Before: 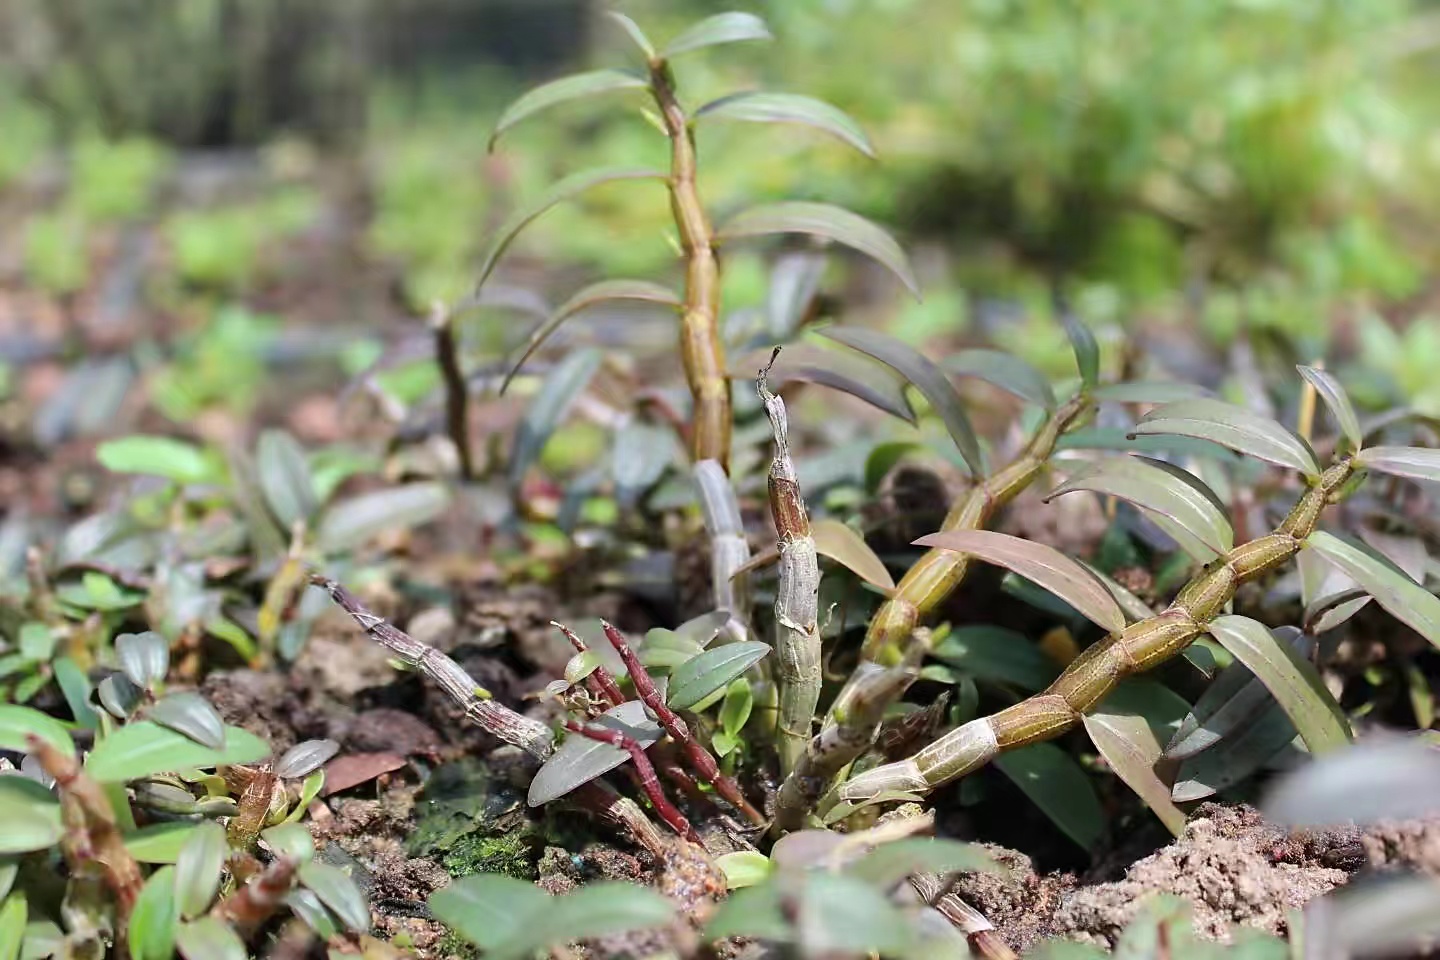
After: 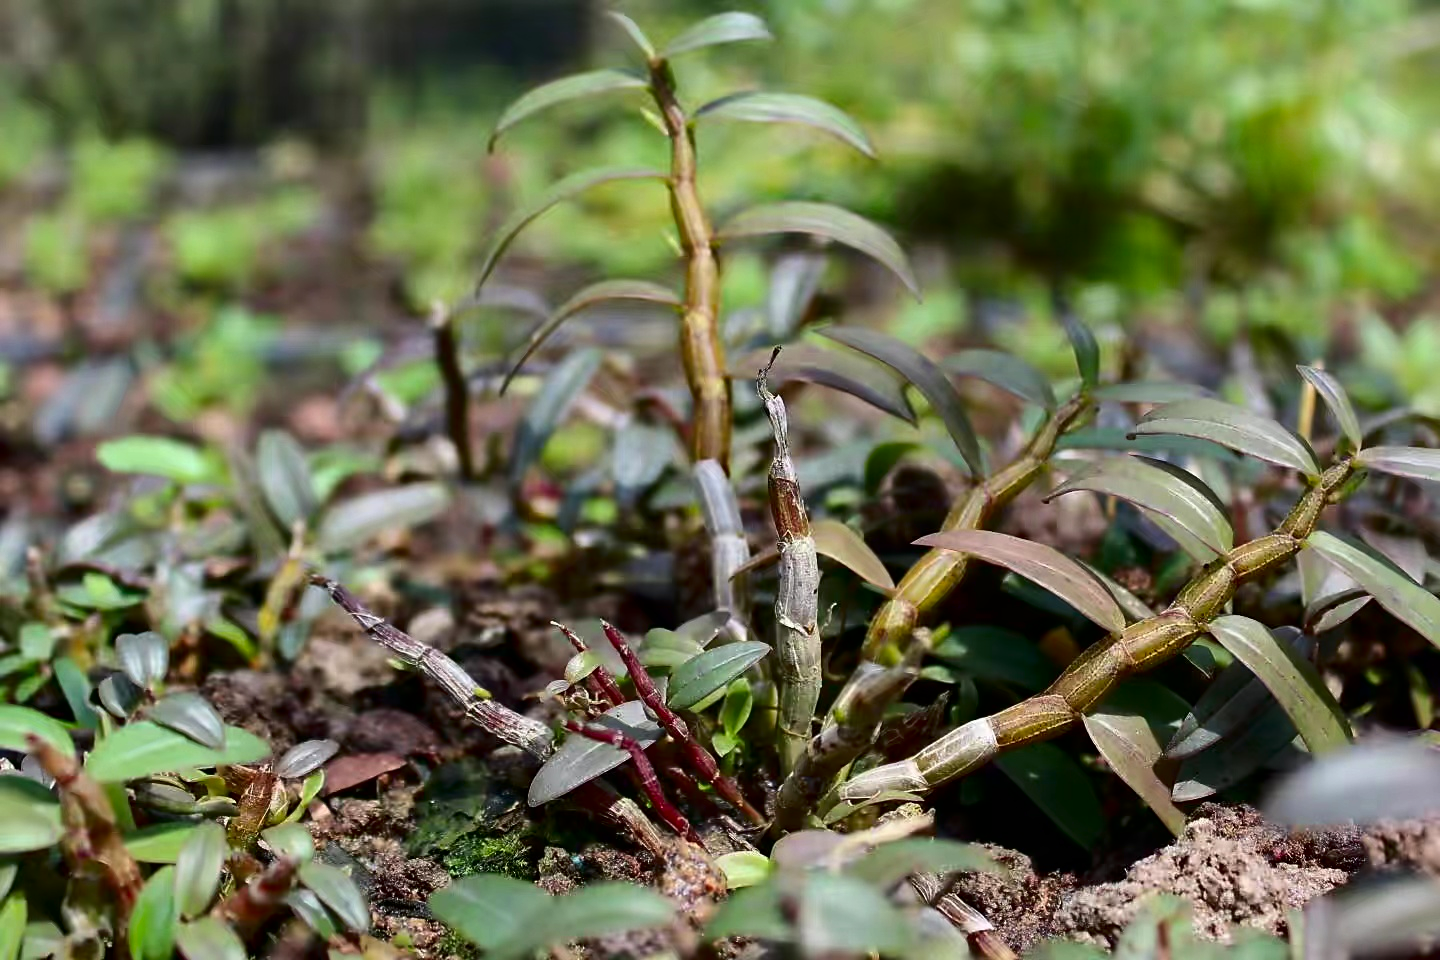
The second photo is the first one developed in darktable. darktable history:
contrast brightness saturation: contrast 0.13, brightness -0.24, saturation 0.14
